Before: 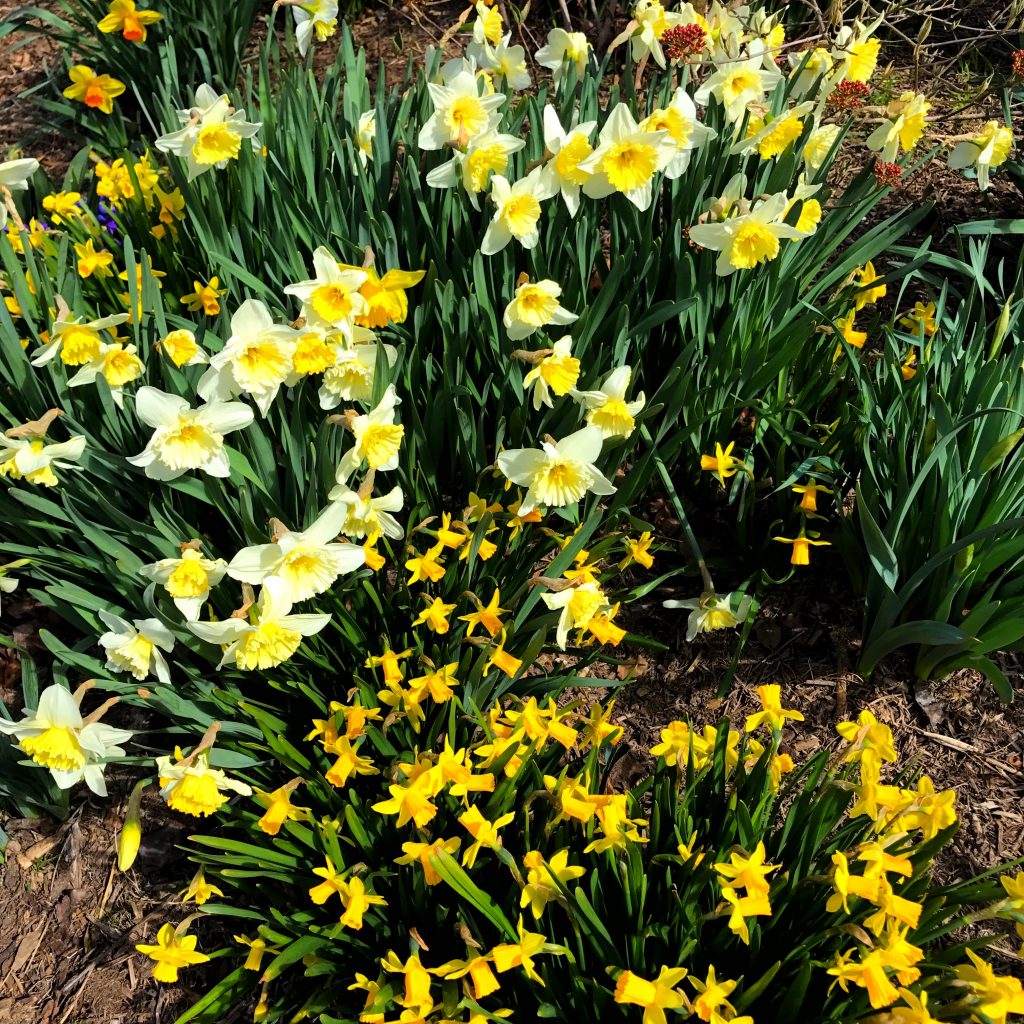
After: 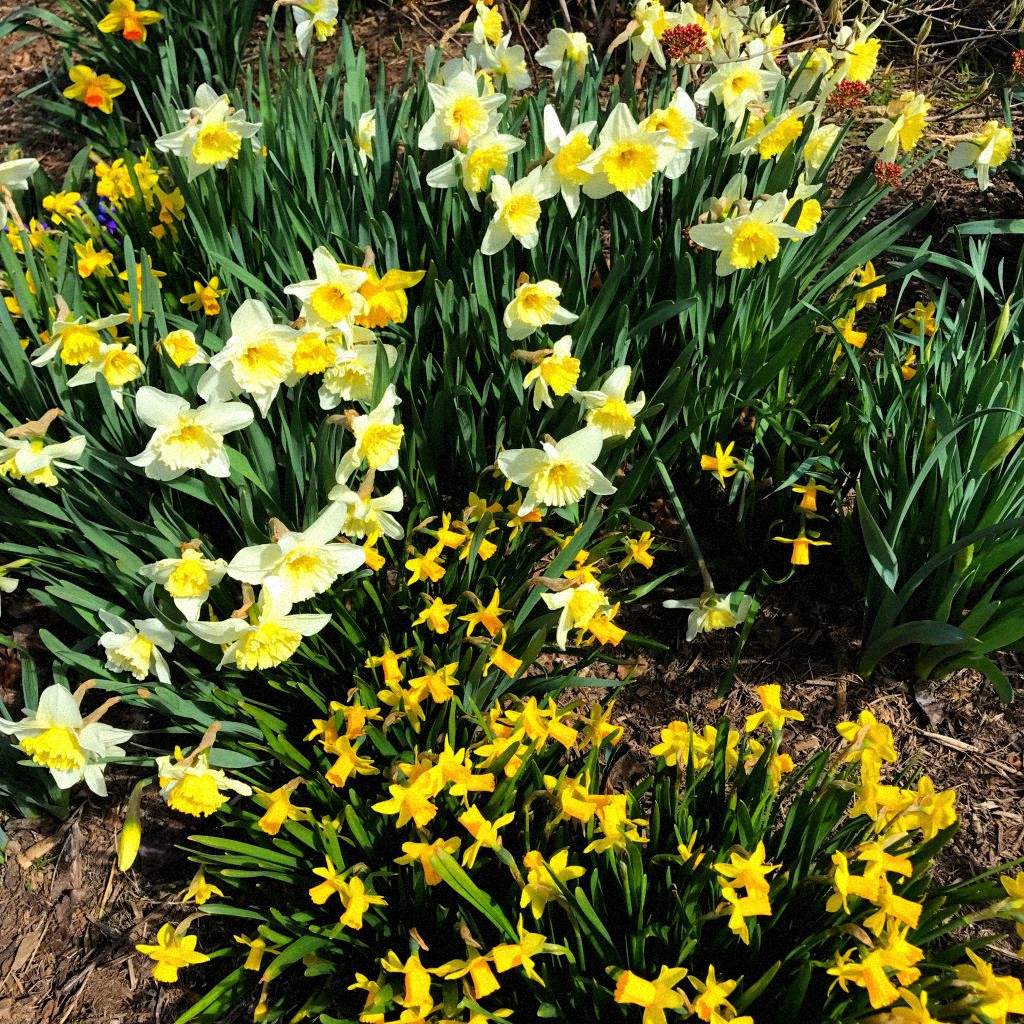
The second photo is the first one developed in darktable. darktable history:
grain: mid-tones bias 0%
shadows and highlights: shadows 20.91, highlights -82.73, soften with gaussian
